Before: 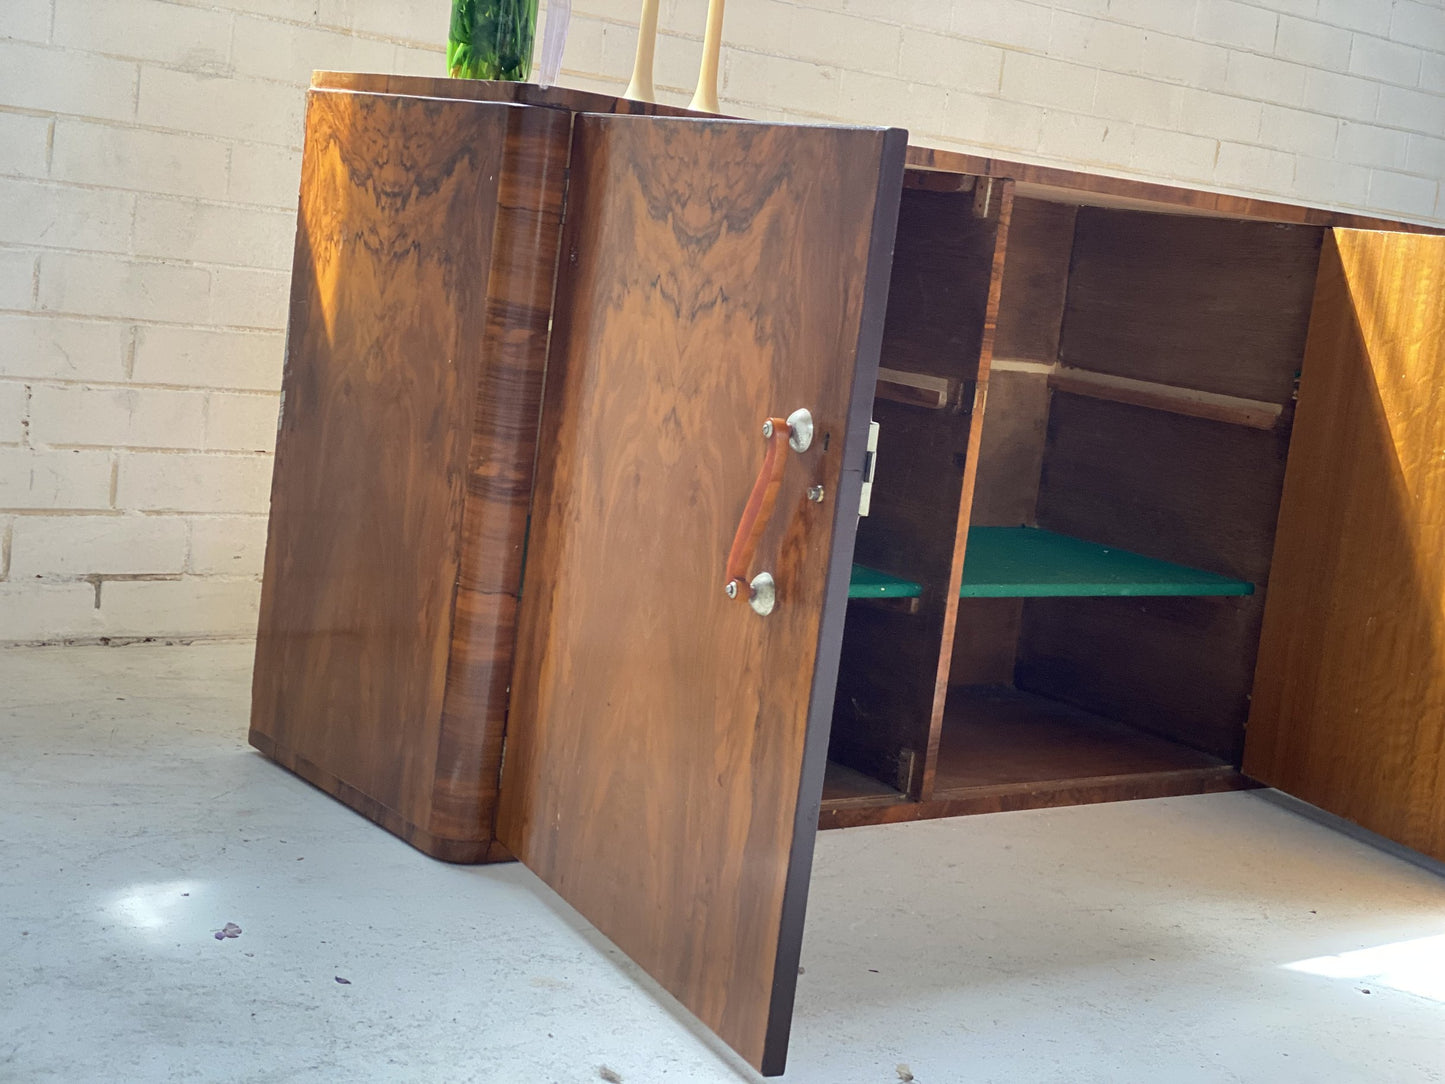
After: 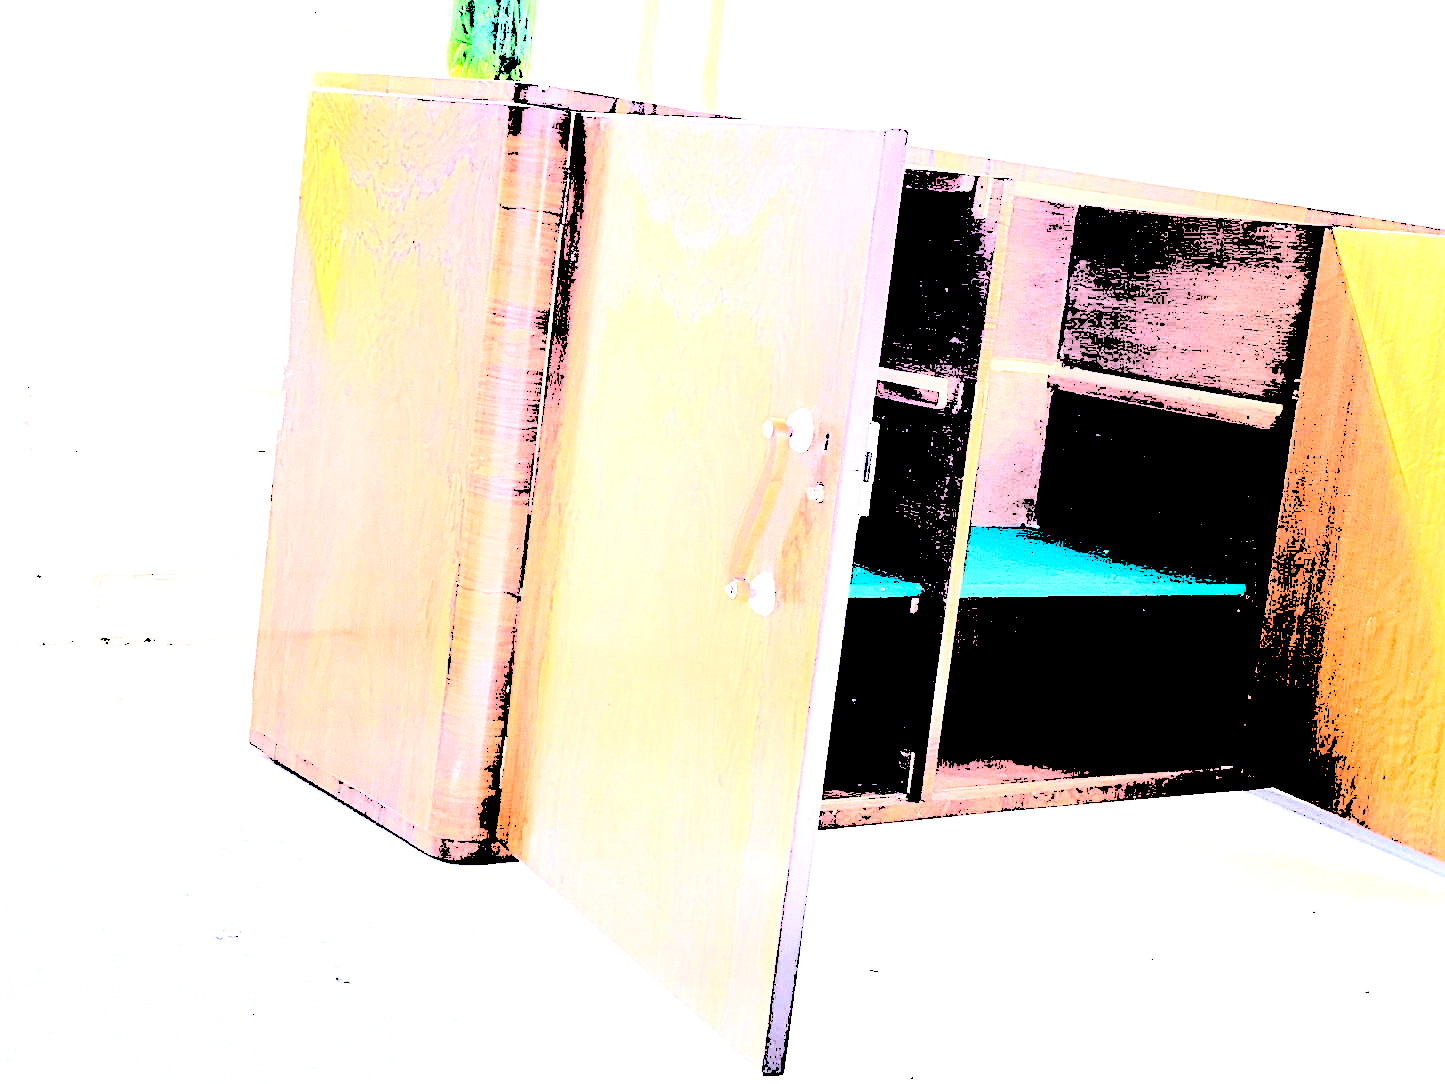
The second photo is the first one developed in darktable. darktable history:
levels: levels [0.246, 0.246, 0.506]
white balance: red 1.004, blue 1.096
base curve: curves: ch0 [(0, 0) (0.028, 0.03) (0.121, 0.232) (0.46, 0.748) (0.859, 0.968) (1, 1)]
sharpen: on, module defaults
